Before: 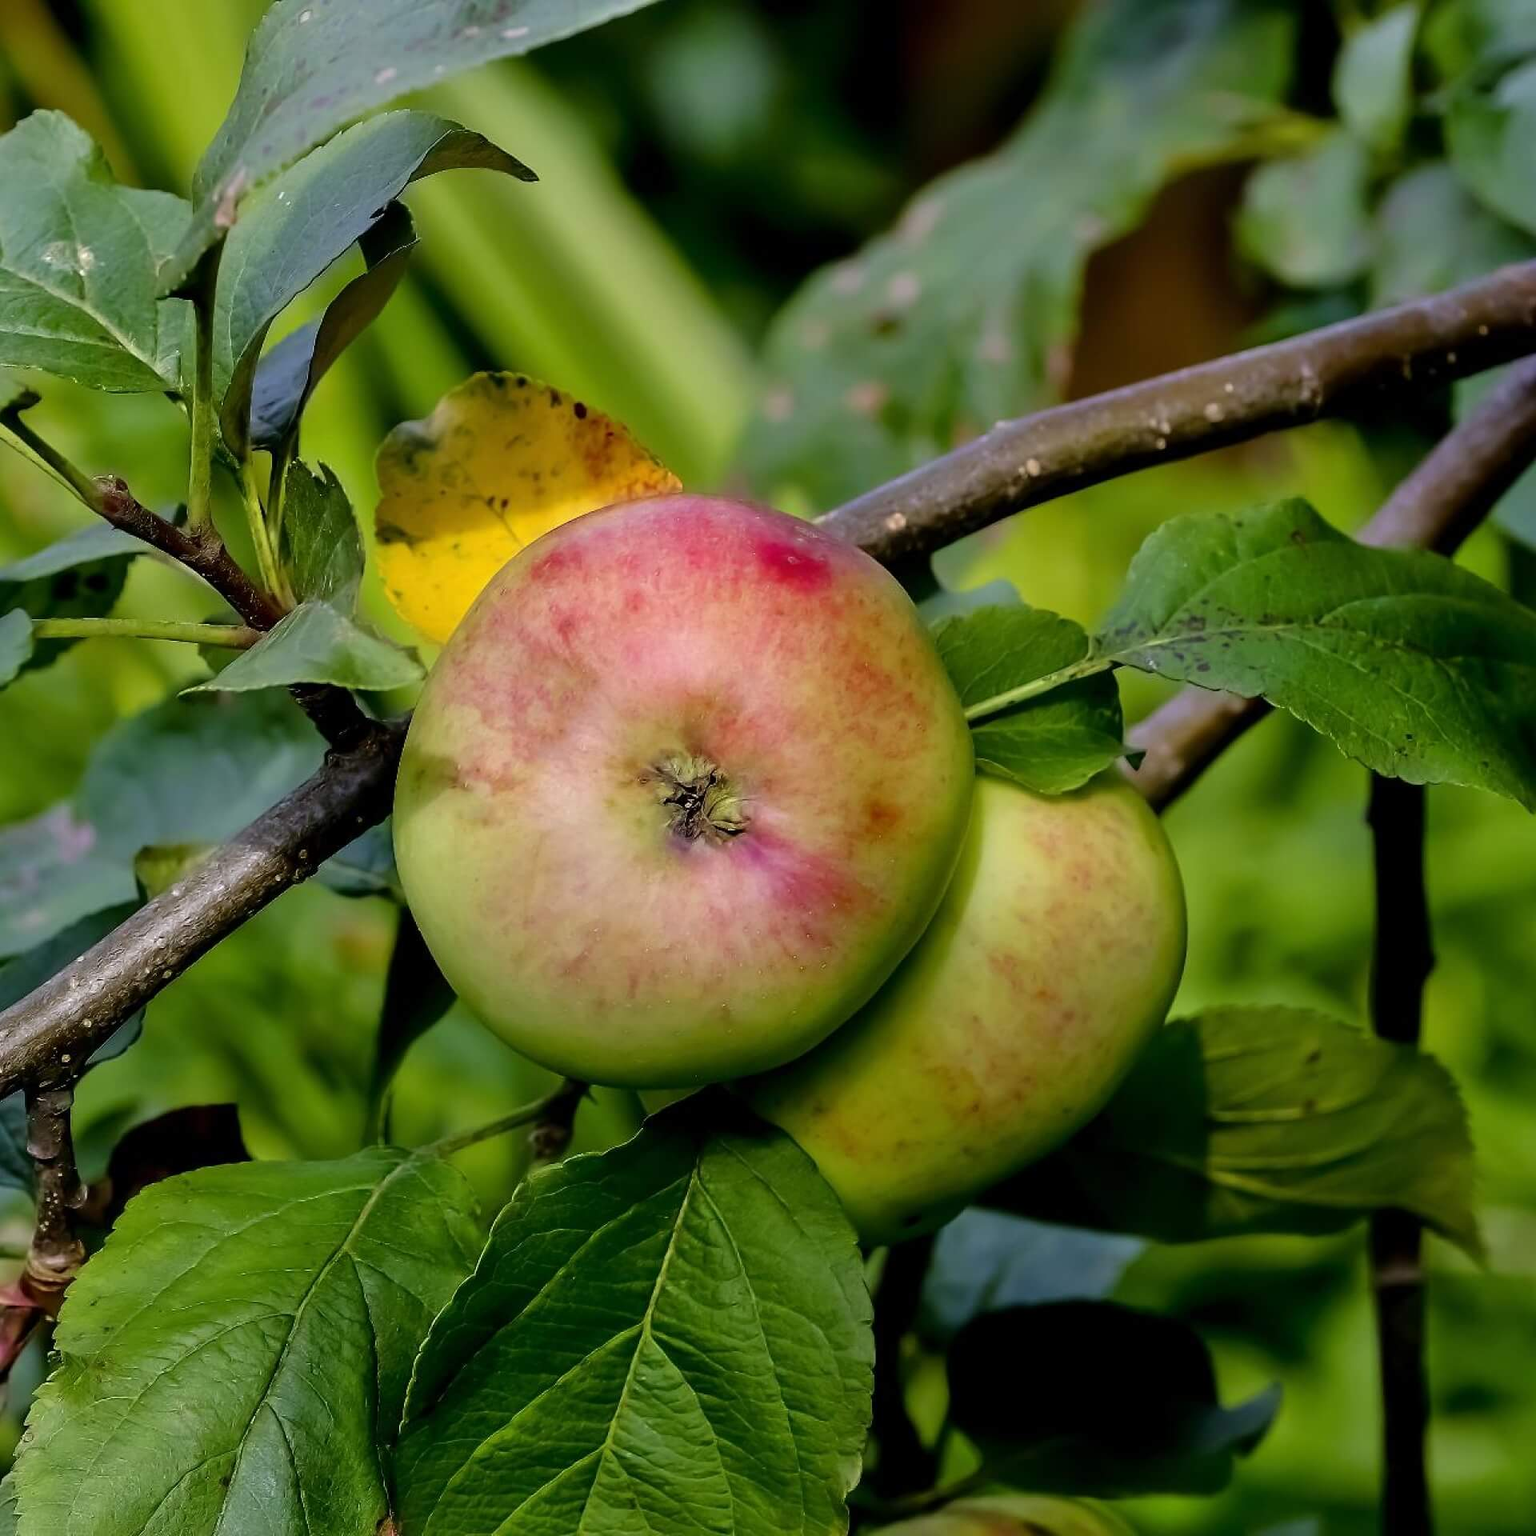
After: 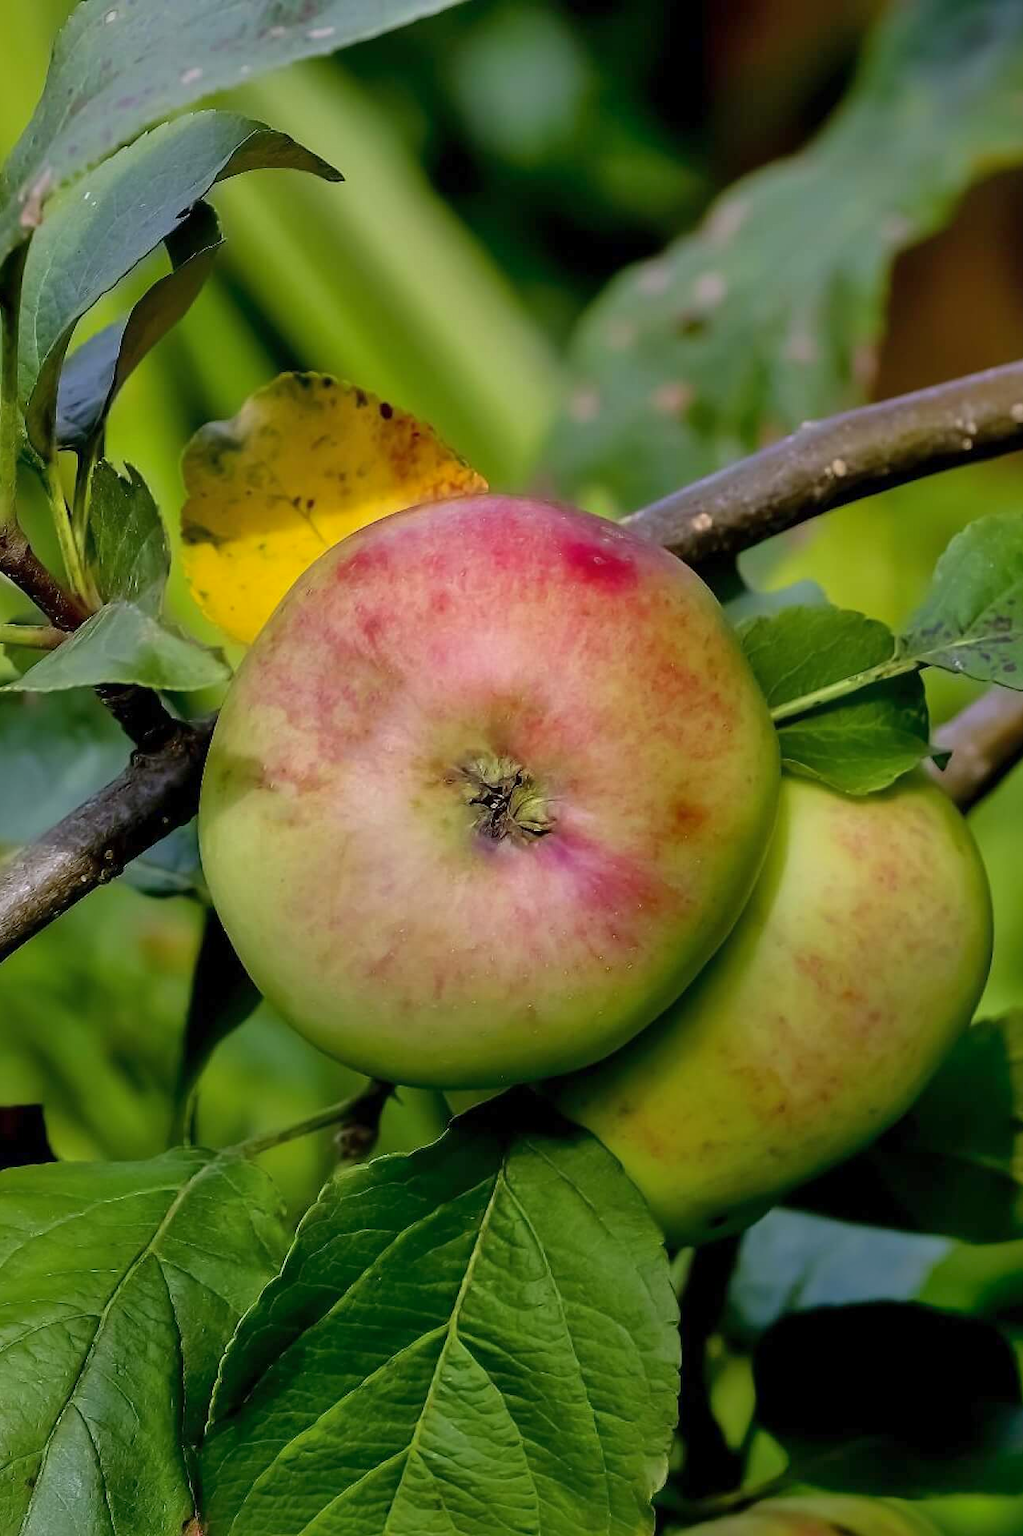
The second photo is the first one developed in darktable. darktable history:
shadows and highlights: on, module defaults
crop and rotate: left 12.673%, right 20.66%
